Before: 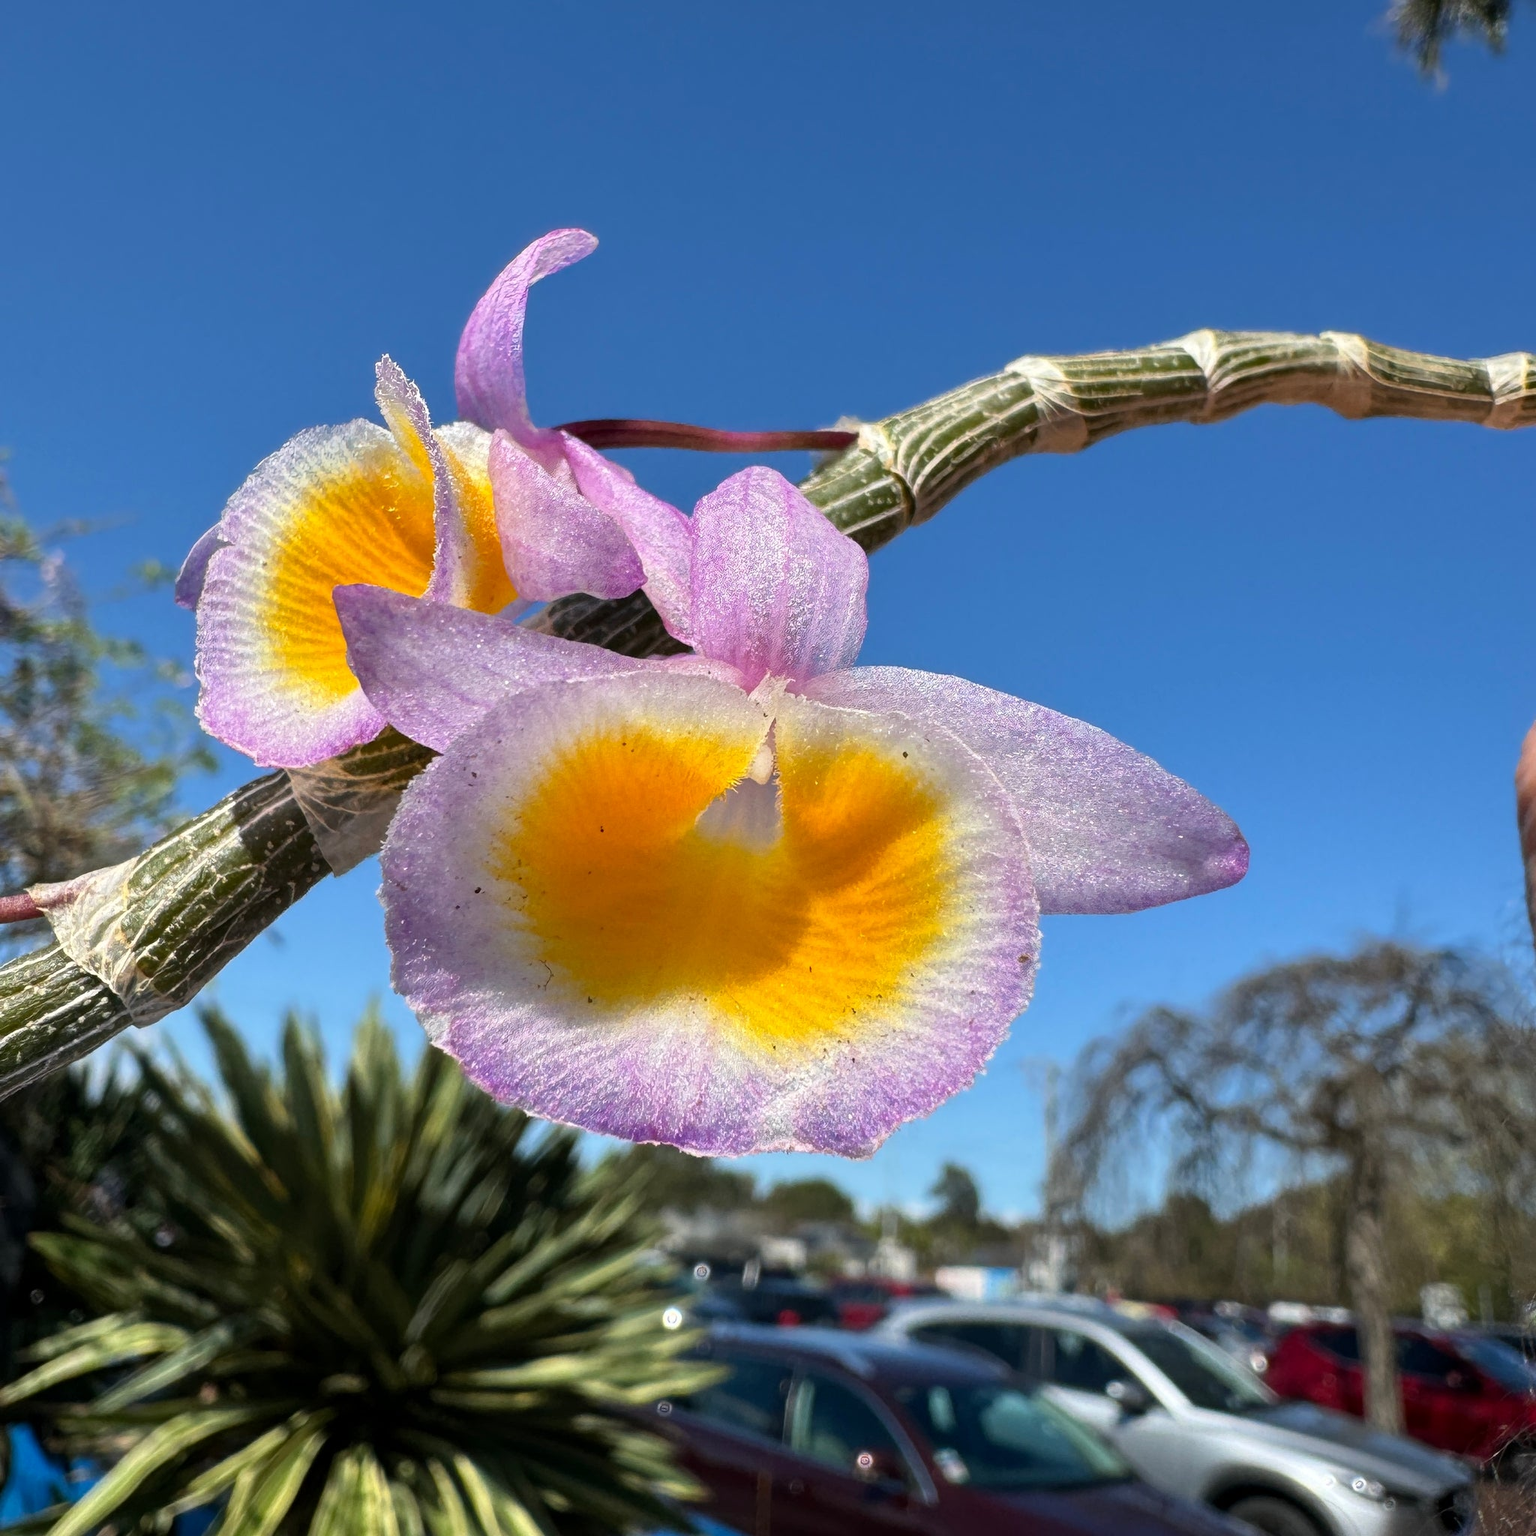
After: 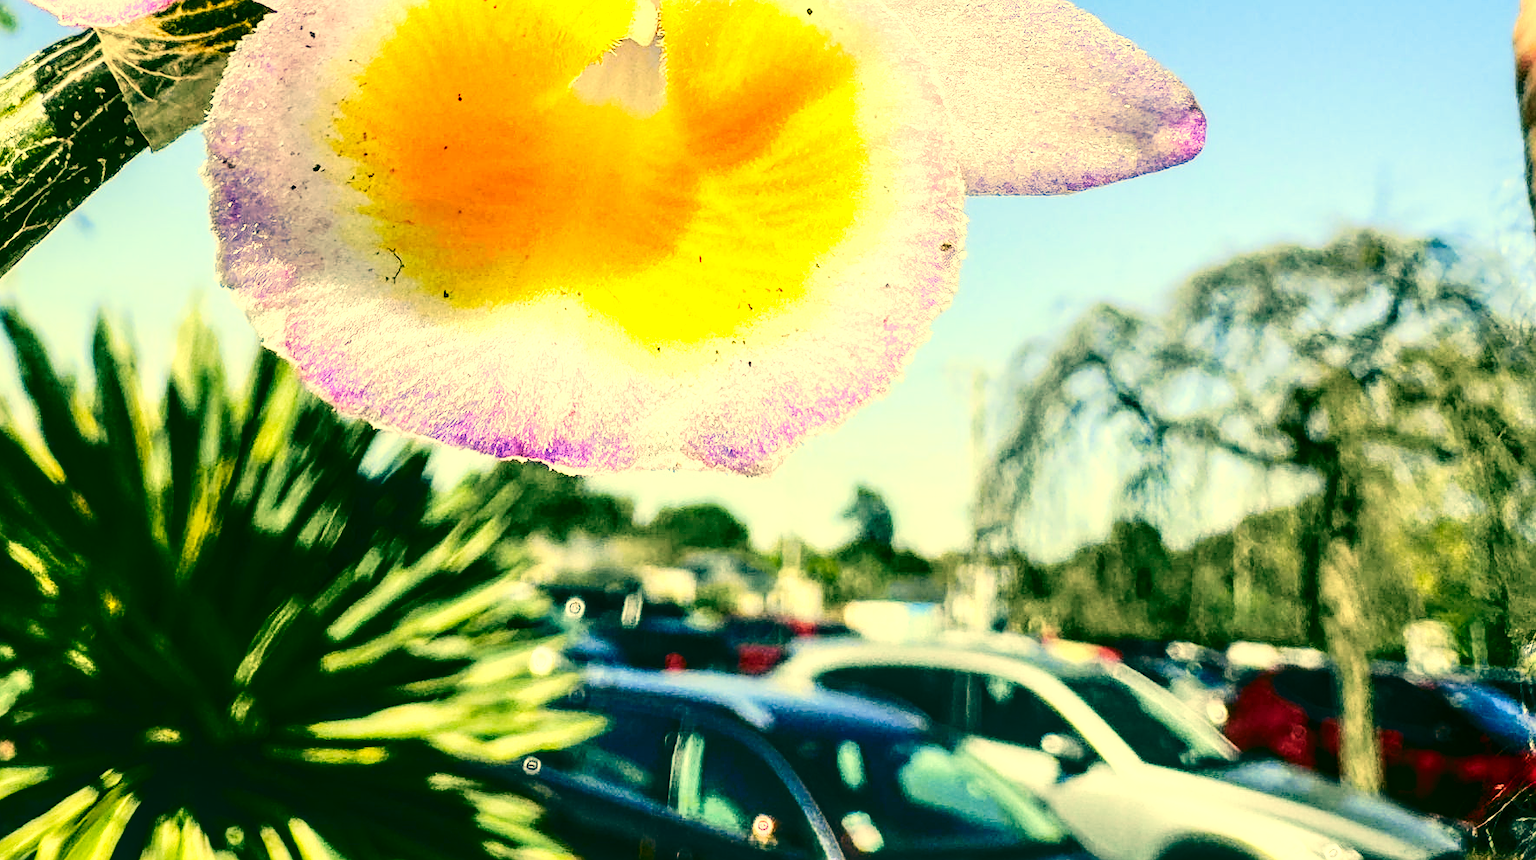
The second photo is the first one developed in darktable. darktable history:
shadows and highlights: radius 112.34, shadows 51.17, white point adjustment 9.03, highlights -2.31, soften with gaussian
exposure: black level correction 0, exposure 0.3 EV, compensate highlight preservation false
sharpen: on, module defaults
color correction: highlights a* 1.85, highlights b* 34.17, shadows a* -36.43, shadows b* -5.44
base curve: curves: ch0 [(0, 0) (0.032, 0.025) (0.121, 0.166) (0.206, 0.329) (0.605, 0.79) (1, 1)], preserve colors none
local contrast: detail 142%
tone curve: curves: ch0 [(0, 0.006) (0.184, 0.117) (0.405, 0.46) (0.456, 0.528) (0.634, 0.728) (0.877, 0.89) (0.984, 0.935)]; ch1 [(0, 0) (0.443, 0.43) (0.492, 0.489) (0.566, 0.579) (0.595, 0.625) (0.608, 0.667) (0.65, 0.729) (1, 1)]; ch2 [(0, 0) (0.33, 0.301) (0.421, 0.443) (0.447, 0.489) (0.495, 0.505) (0.537, 0.583) (0.586, 0.591) (0.663, 0.686) (1, 1)], color space Lab, independent channels, preserve colors none
crop and rotate: left 13.271%, top 48.526%, bottom 2.882%
